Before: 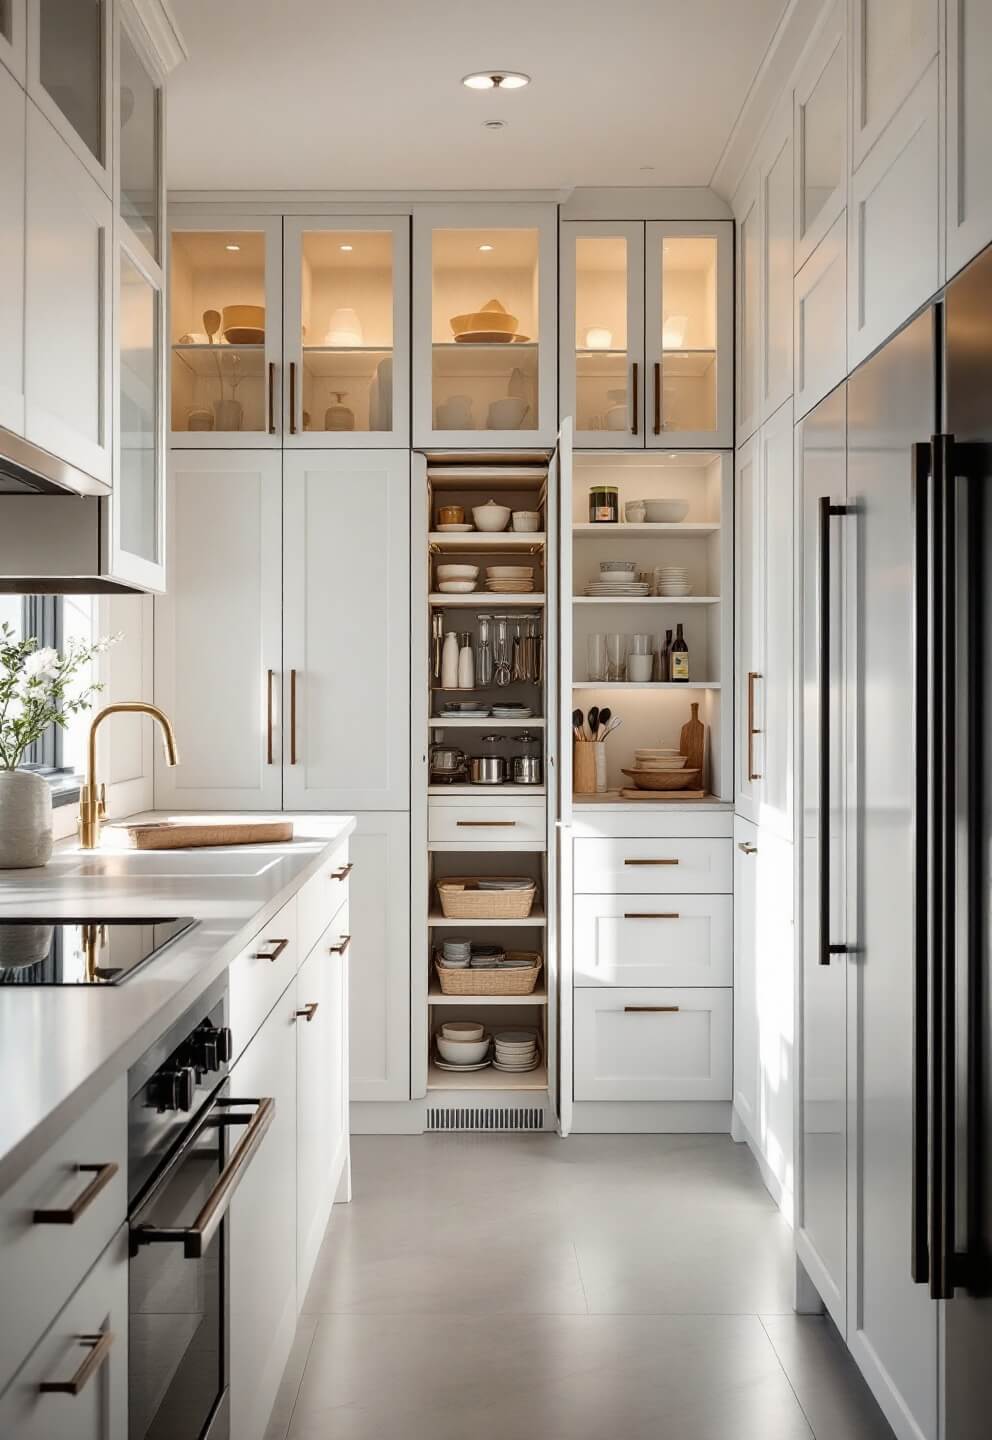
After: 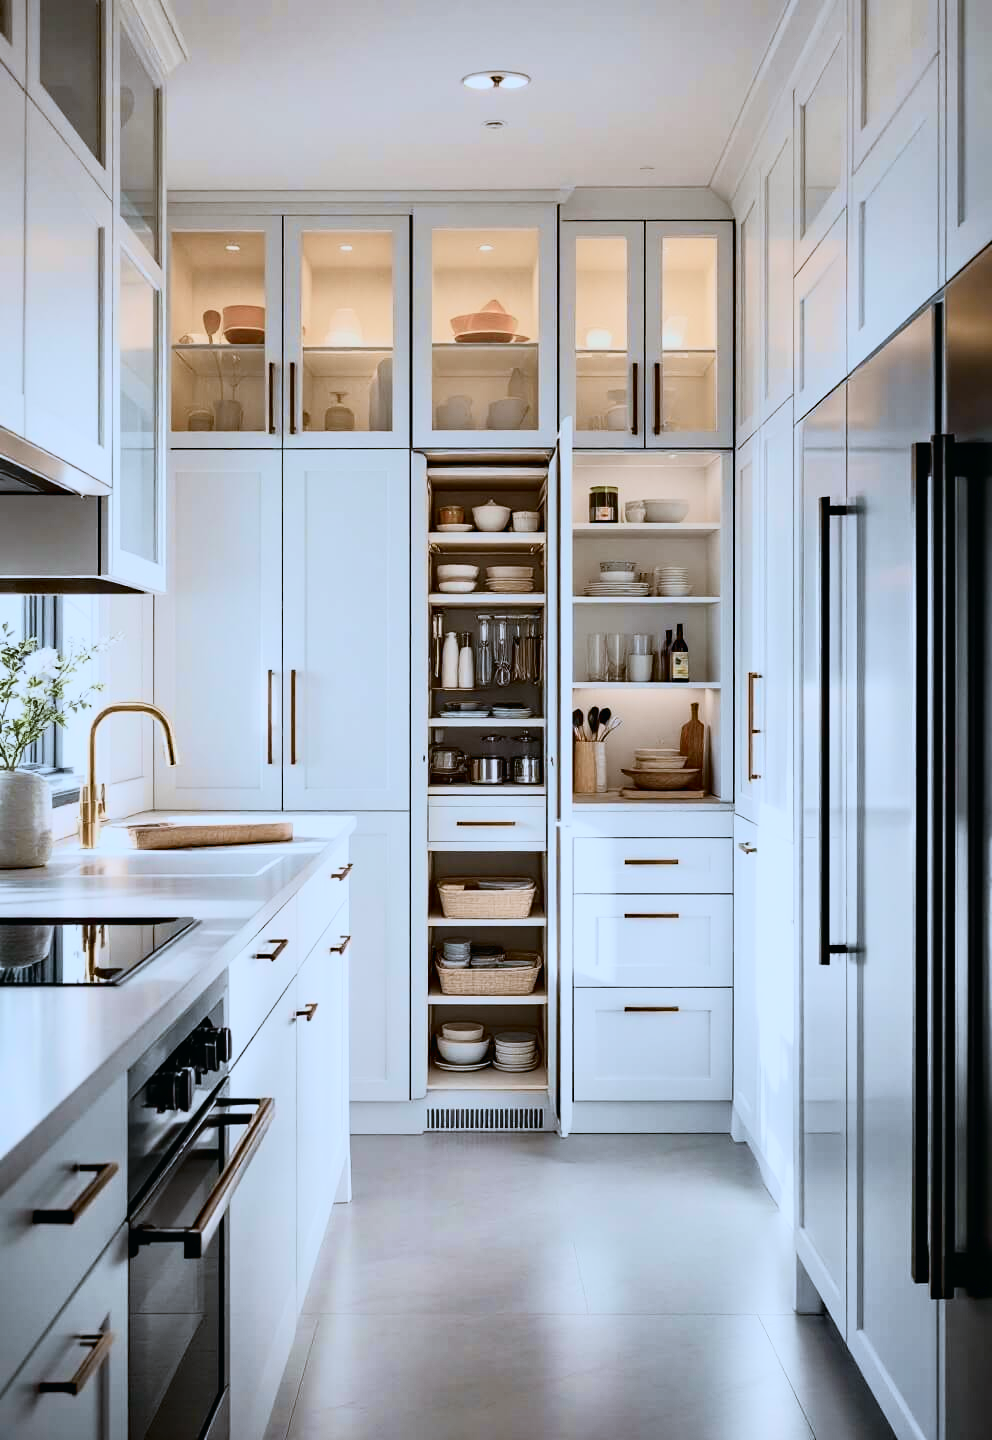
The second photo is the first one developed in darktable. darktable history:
filmic rgb: black relative exposure -11.39 EV, white relative exposure 3.22 EV, threshold 3.04 EV, hardness 6.74, contrast in shadows safe, enable highlight reconstruction true
haze removal: compatibility mode true, adaptive false
tone curve: curves: ch0 [(0, 0.008) (0.081, 0.044) (0.177, 0.123) (0.283, 0.253) (0.427, 0.441) (0.495, 0.524) (0.661, 0.756) (0.796, 0.859) (1, 0.951)]; ch1 [(0, 0) (0.161, 0.092) (0.35, 0.33) (0.392, 0.392) (0.427, 0.426) (0.479, 0.472) (0.505, 0.5) (0.521, 0.519) (0.567, 0.556) (0.583, 0.588) (0.625, 0.627) (0.678, 0.733) (1, 1)]; ch2 [(0, 0) (0.346, 0.362) (0.404, 0.427) (0.502, 0.499) (0.523, 0.522) (0.544, 0.561) (0.58, 0.59) (0.629, 0.642) (0.717, 0.678) (1, 1)], color space Lab, independent channels, preserve colors none
color correction: highlights a* -2.03, highlights b* -18.6
